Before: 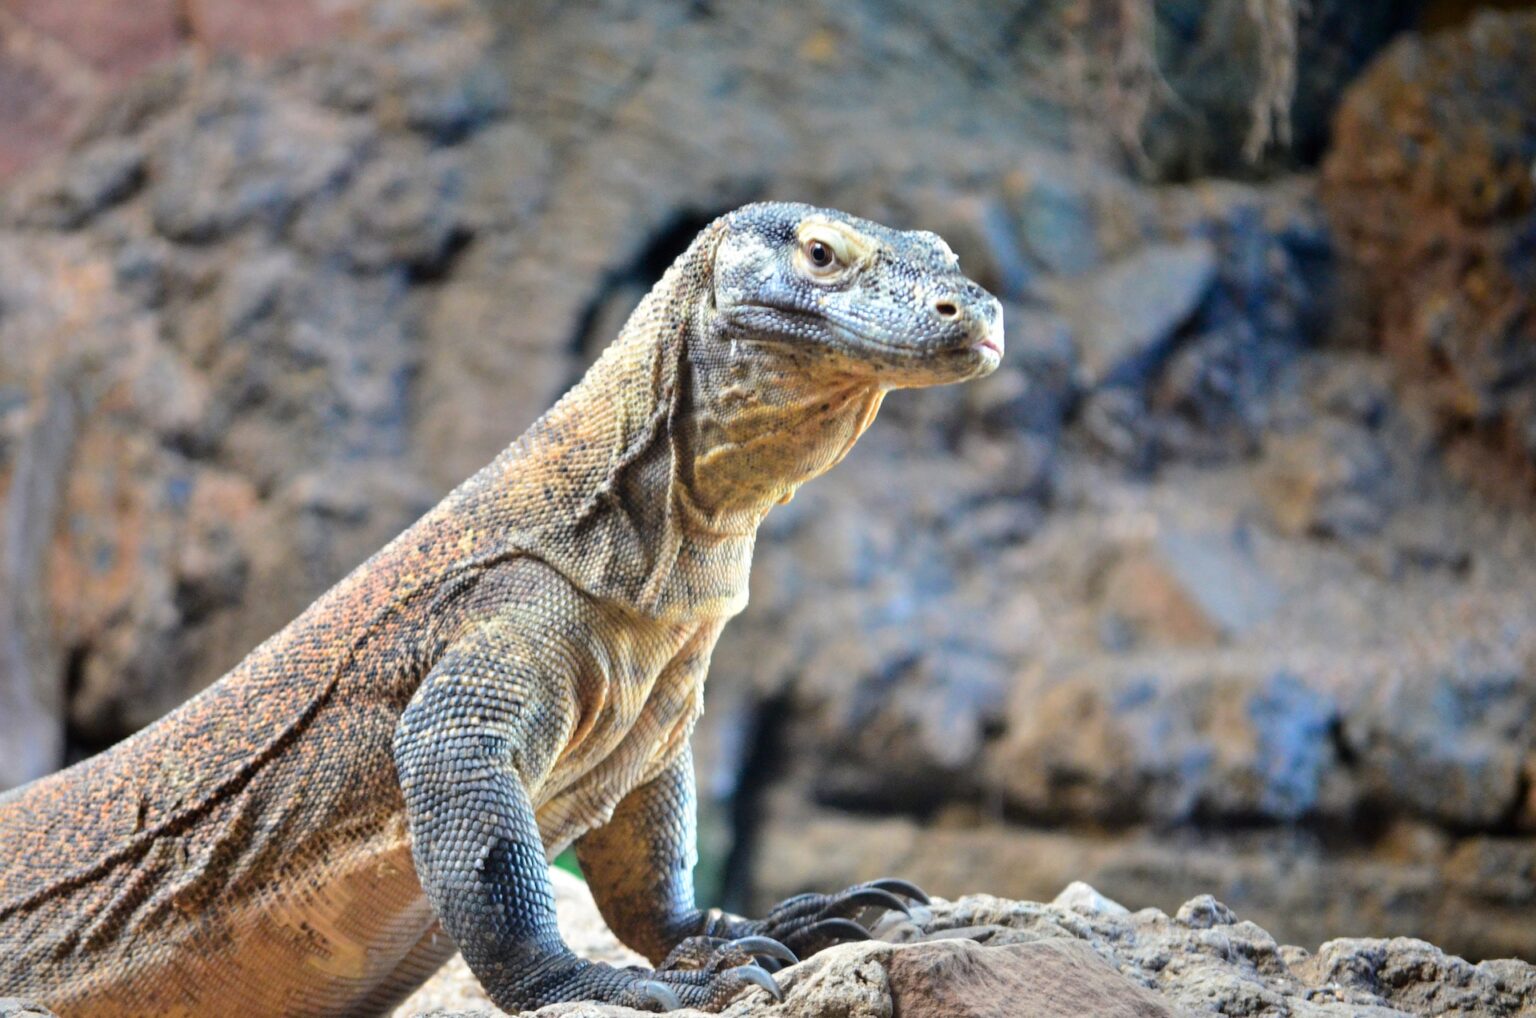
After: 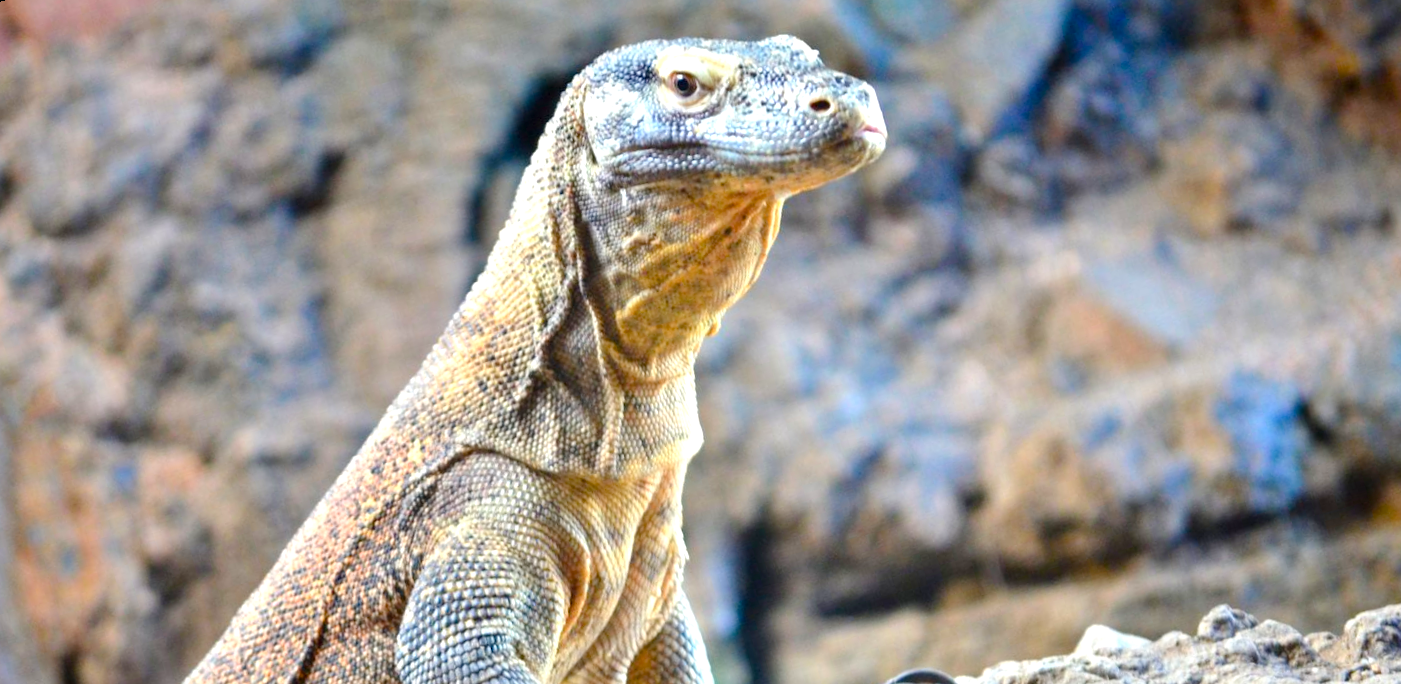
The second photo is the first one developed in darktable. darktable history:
rotate and perspective: rotation -14.8°, crop left 0.1, crop right 0.903, crop top 0.25, crop bottom 0.748
color balance rgb: perceptual saturation grading › global saturation 35%, perceptual saturation grading › highlights -30%, perceptual saturation grading › shadows 35%, perceptual brilliance grading › global brilliance 3%, perceptual brilliance grading › highlights -3%, perceptual brilliance grading › shadows 3%
exposure: black level correction 0, exposure 0.5 EV, compensate highlight preservation false
